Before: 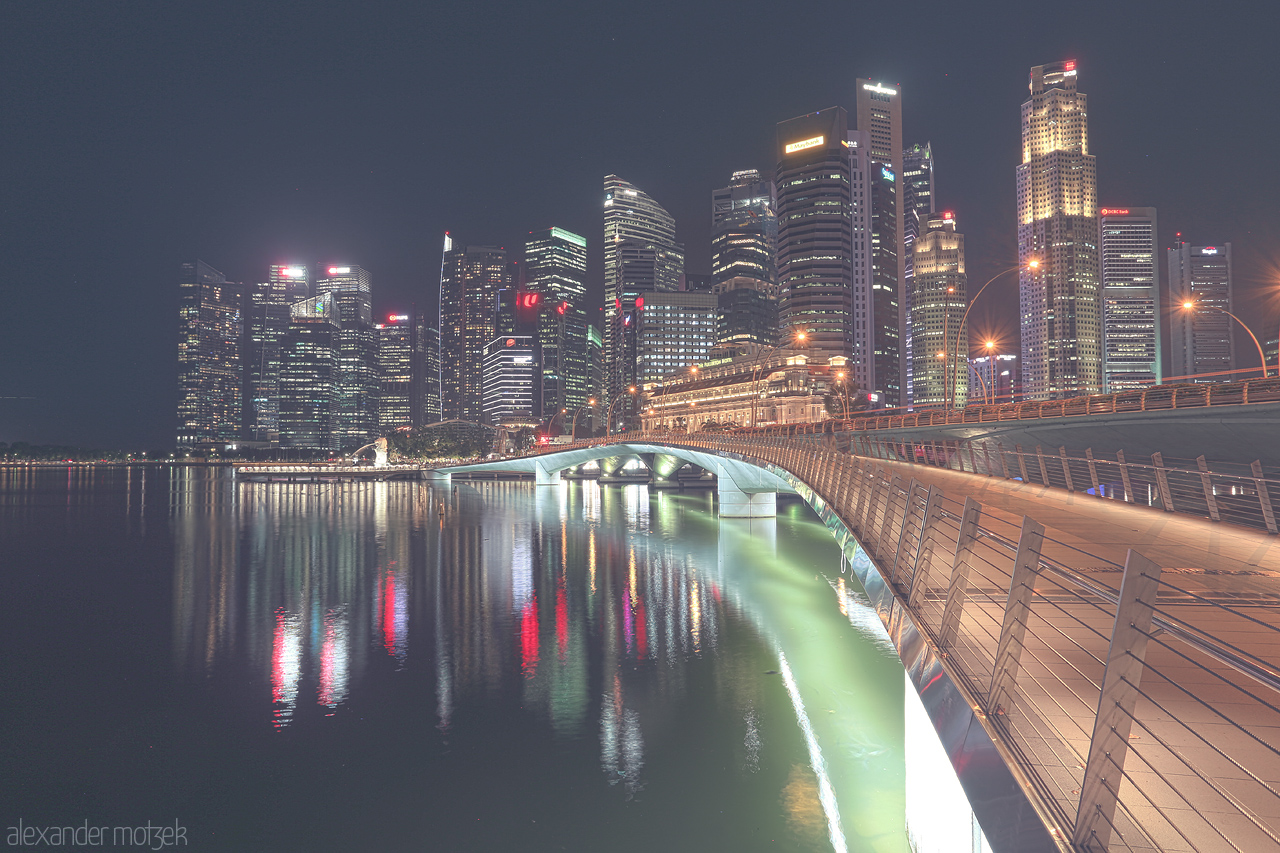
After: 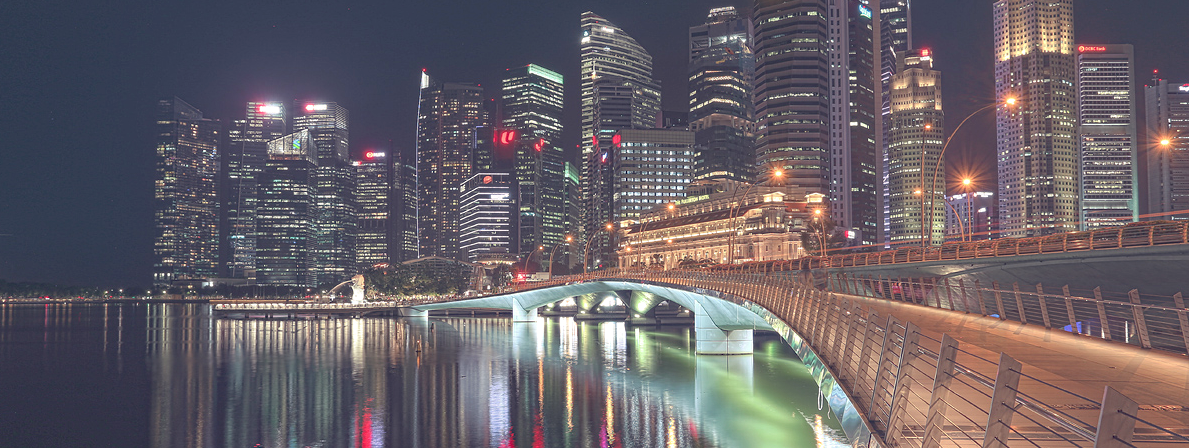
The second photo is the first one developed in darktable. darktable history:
haze removal: strength 0.3, distance 0.252, compatibility mode true
crop: left 1.81%, top 19.176%, right 5.231%, bottom 28.255%
tone equalizer: on, module defaults
